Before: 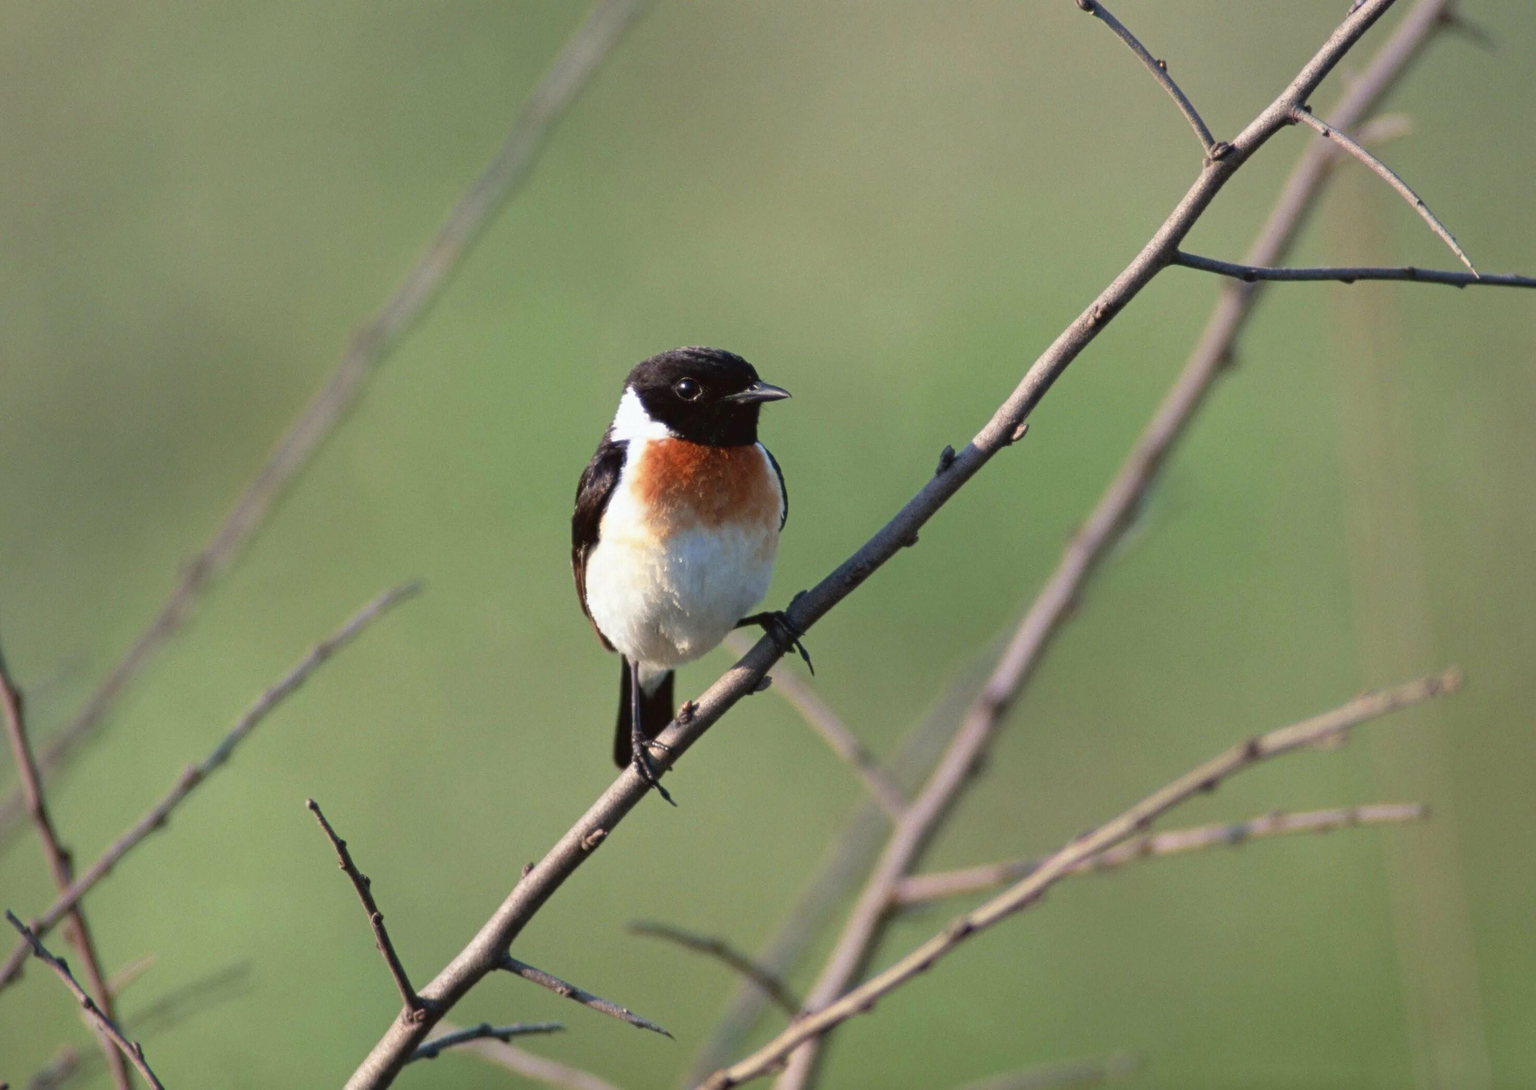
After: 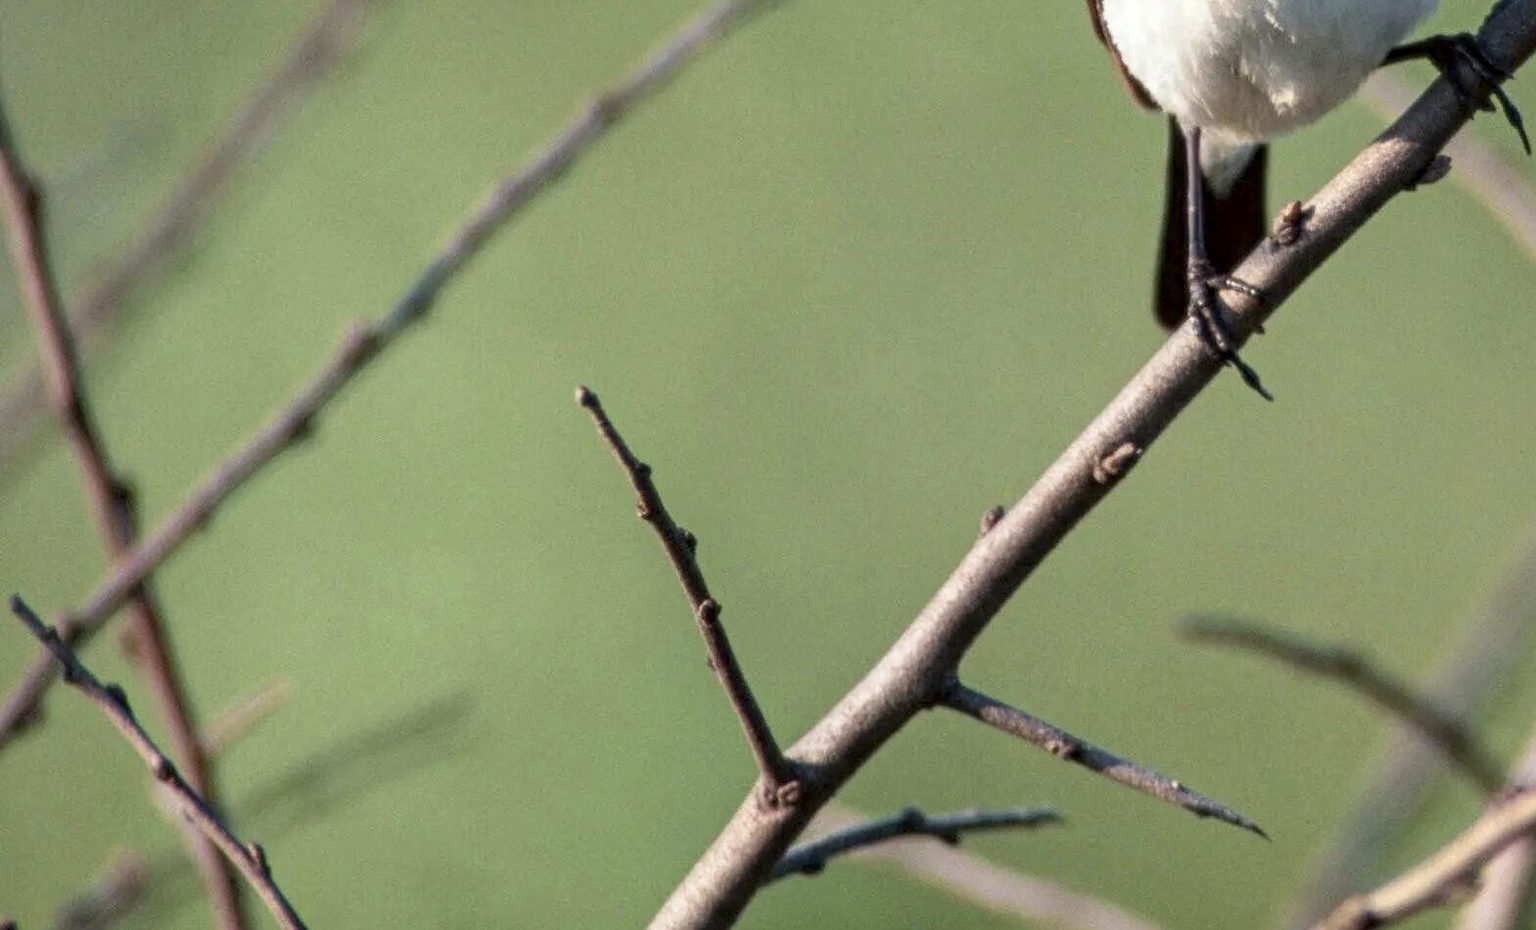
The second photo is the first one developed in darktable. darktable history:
tone curve: curves: ch0 [(0, 0) (0.822, 0.825) (0.994, 0.955)]; ch1 [(0, 0) (0.226, 0.261) (0.383, 0.397) (0.46, 0.46) (0.498, 0.501) (0.524, 0.543) (0.578, 0.575) (1, 1)]; ch2 [(0, 0) (0.438, 0.456) (0.5, 0.495) (0.547, 0.515) (0.597, 0.58) (0.629, 0.603) (1, 1)], preserve colors none
crop and rotate: top 54.482%, right 46.782%, bottom 0.119%
local contrast: highlights 62%, detail 143%, midtone range 0.434
